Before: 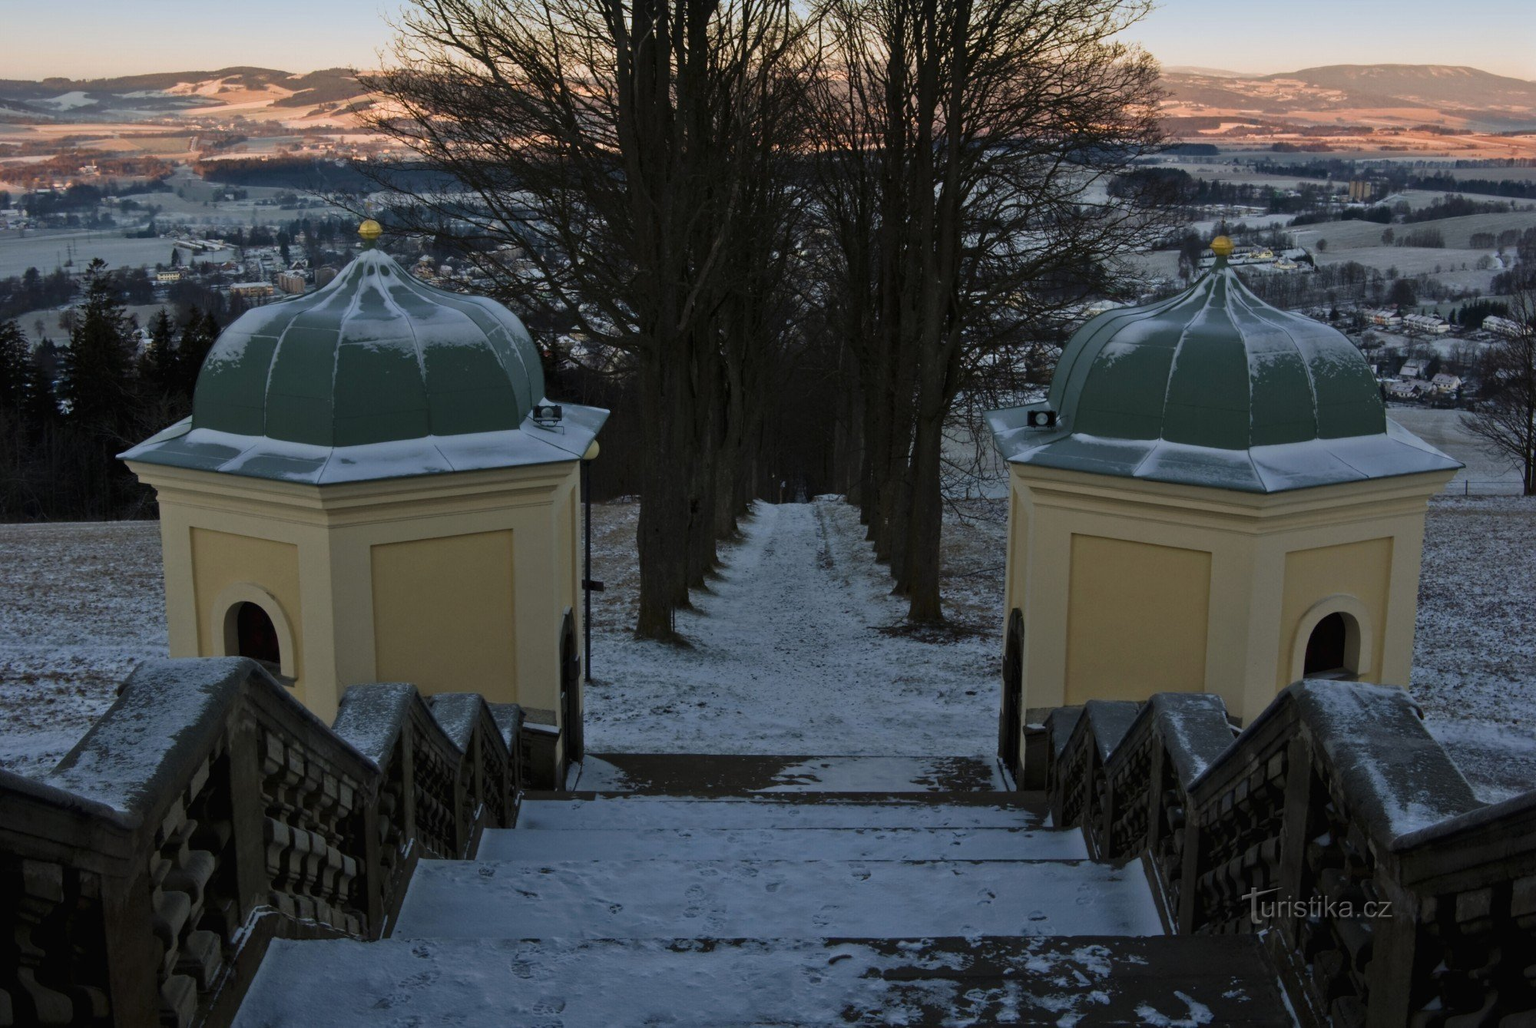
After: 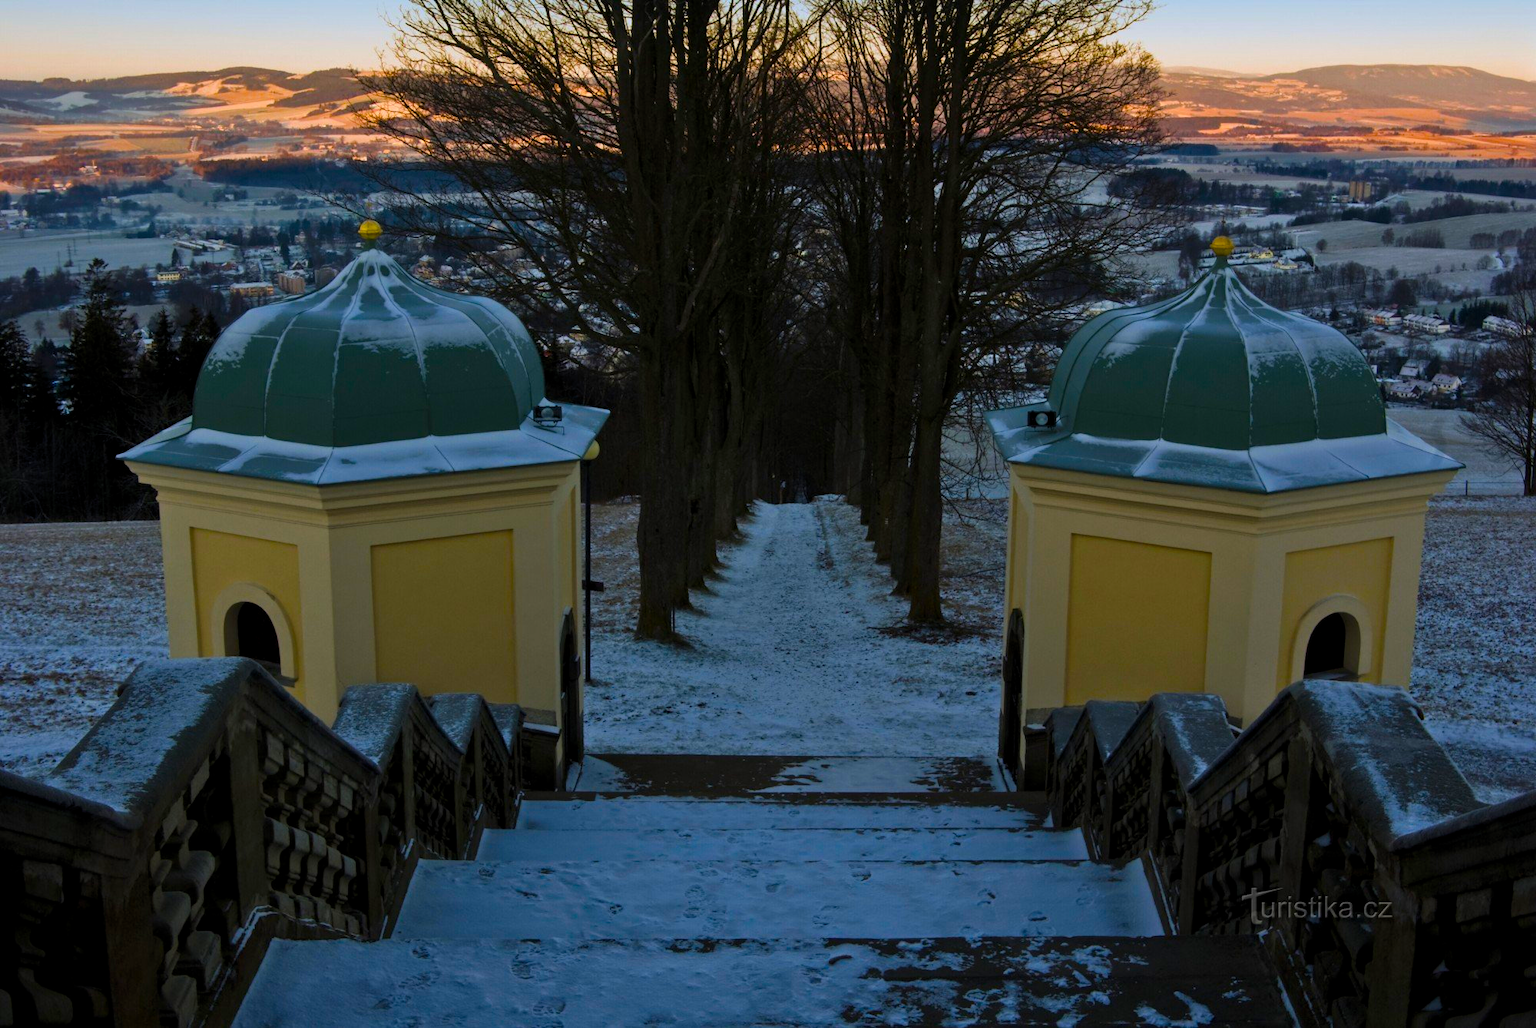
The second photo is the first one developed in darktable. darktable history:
color balance rgb: power › hue 326.27°, linear chroma grading › shadows 10.565%, linear chroma grading › highlights 8.927%, linear chroma grading › global chroma 14.463%, linear chroma grading › mid-tones 14.812%, perceptual saturation grading › global saturation 29.995%, global vibrance 20%
contrast brightness saturation: contrast 0.025, brightness -0.04
levels: levels [0.016, 0.492, 0.969]
